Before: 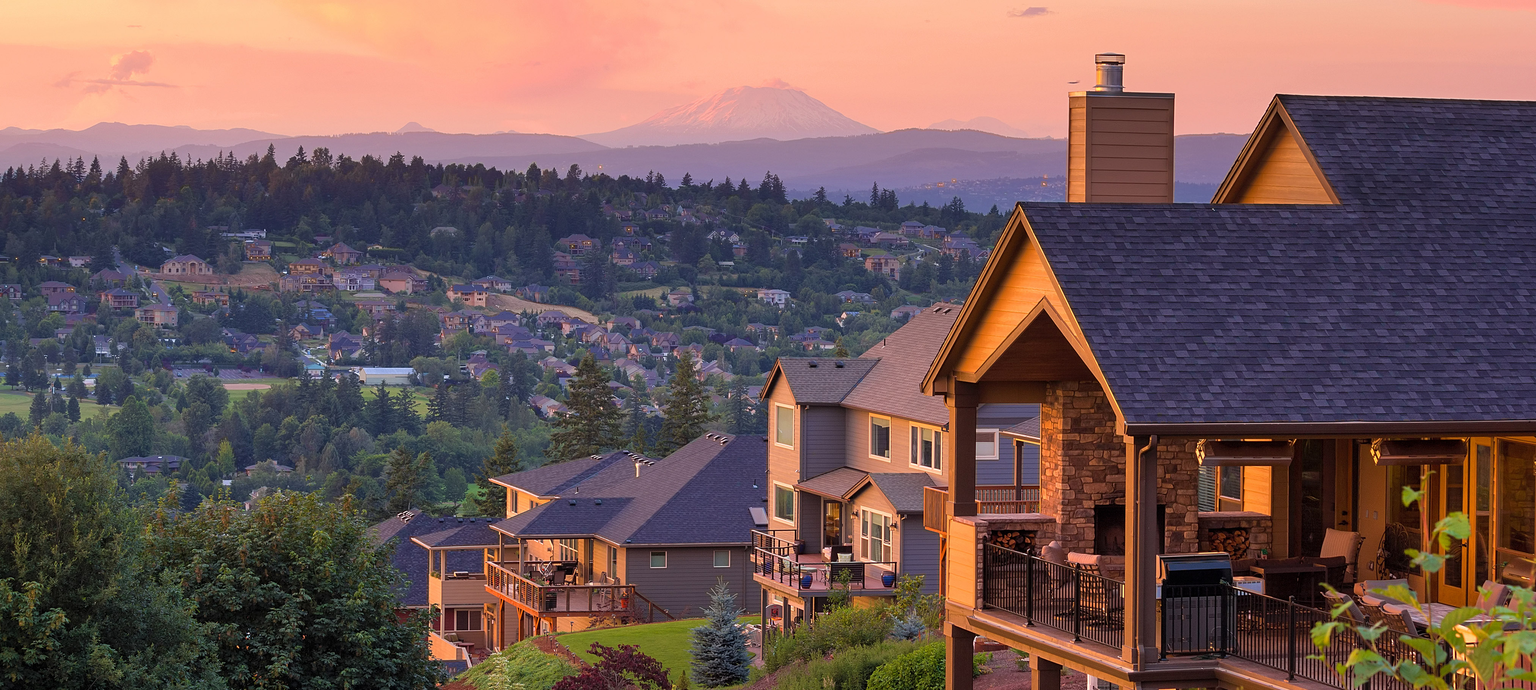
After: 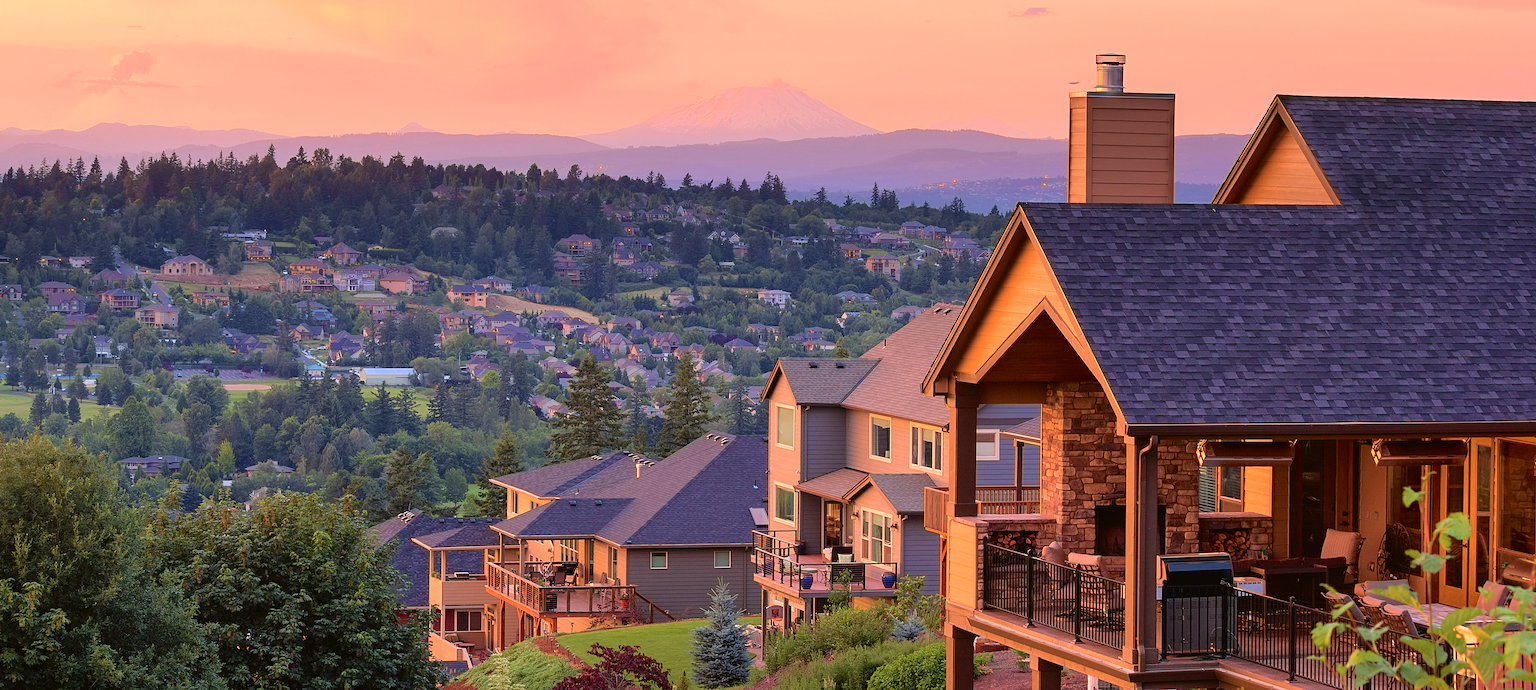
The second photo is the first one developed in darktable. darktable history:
tone curve: curves: ch0 [(0, 0.021) (0.049, 0.044) (0.152, 0.14) (0.328, 0.377) (0.473, 0.543) (0.641, 0.705) (0.868, 0.887) (1, 0.969)]; ch1 [(0, 0) (0.302, 0.331) (0.427, 0.433) (0.472, 0.47) (0.502, 0.503) (0.522, 0.526) (0.564, 0.591) (0.602, 0.632) (0.677, 0.701) (0.859, 0.885) (1, 1)]; ch2 [(0, 0) (0.33, 0.301) (0.447, 0.44) (0.487, 0.496) (0.502, 0.516) (0.535, 0.554) (0.565, 0.598) (0.618, 0.629) (1, 1)], color space Lab, independent channels, preserve colors none
